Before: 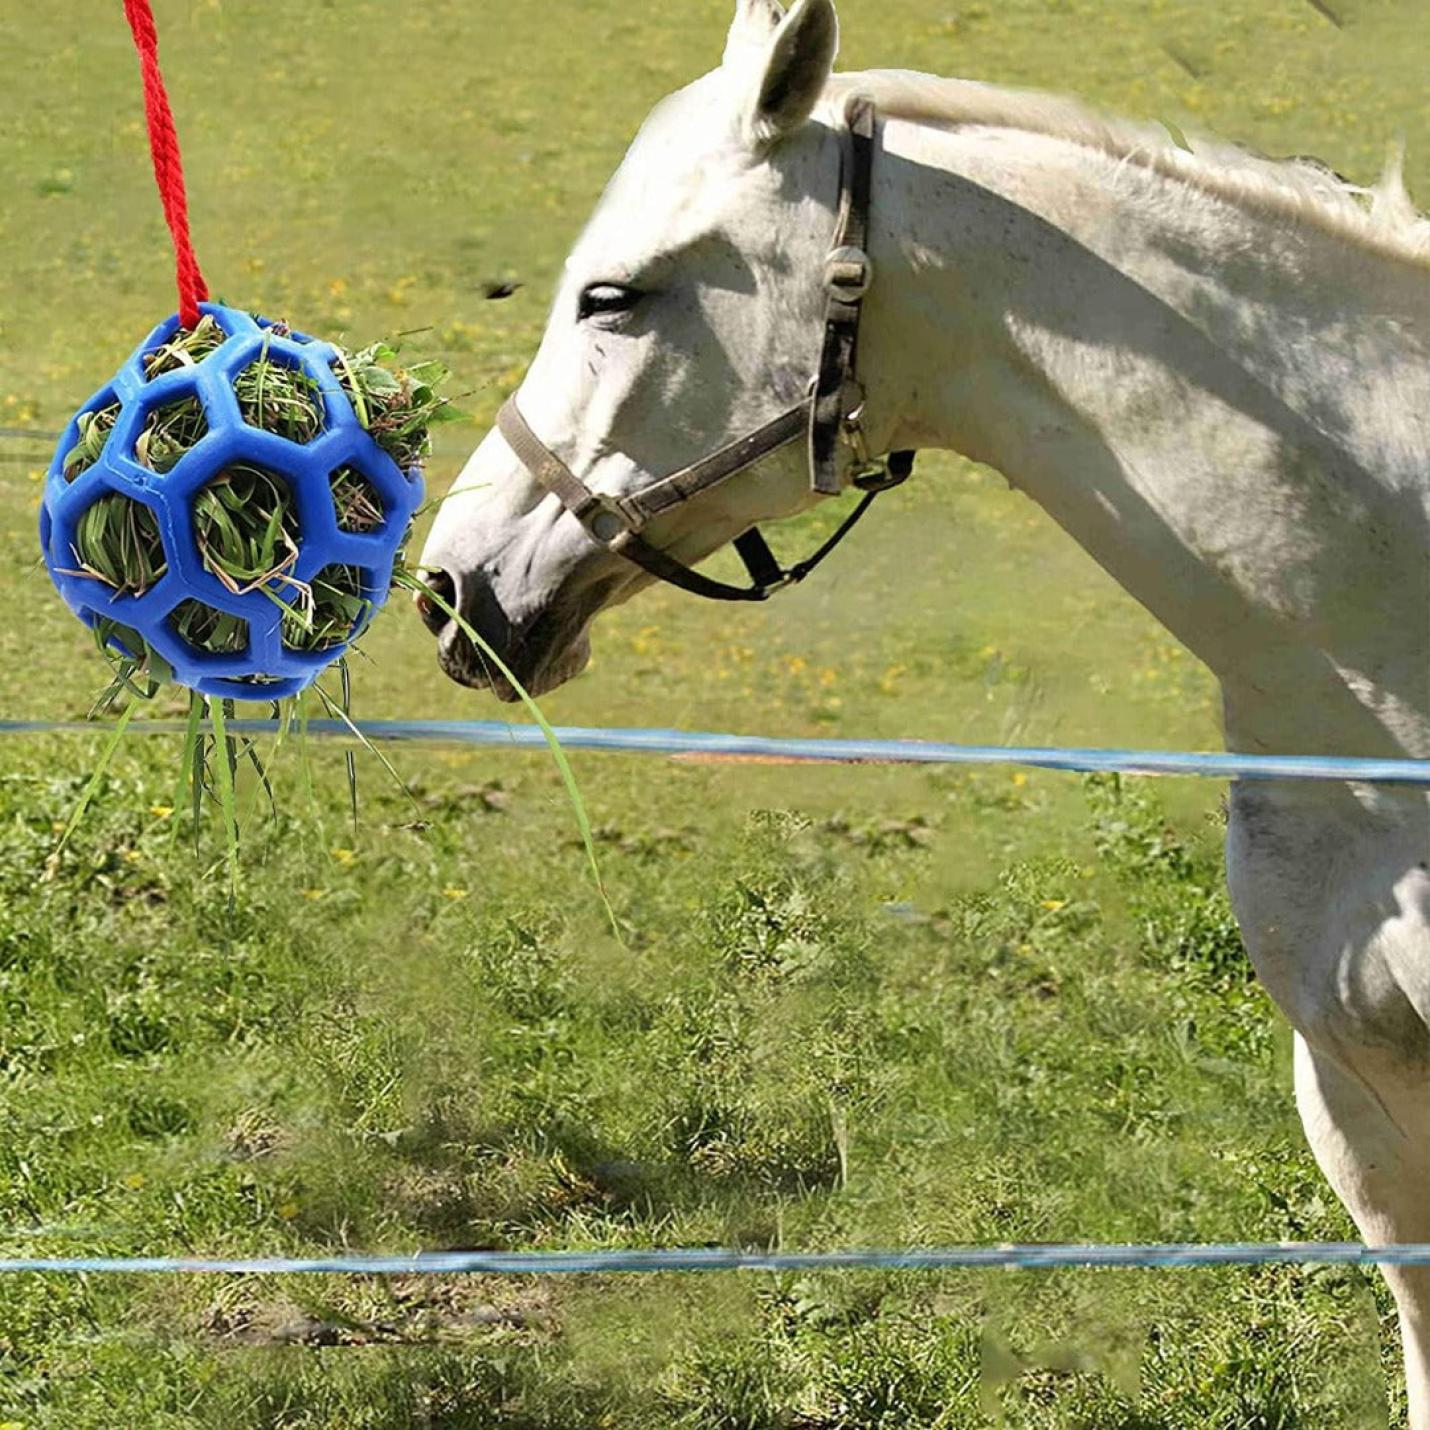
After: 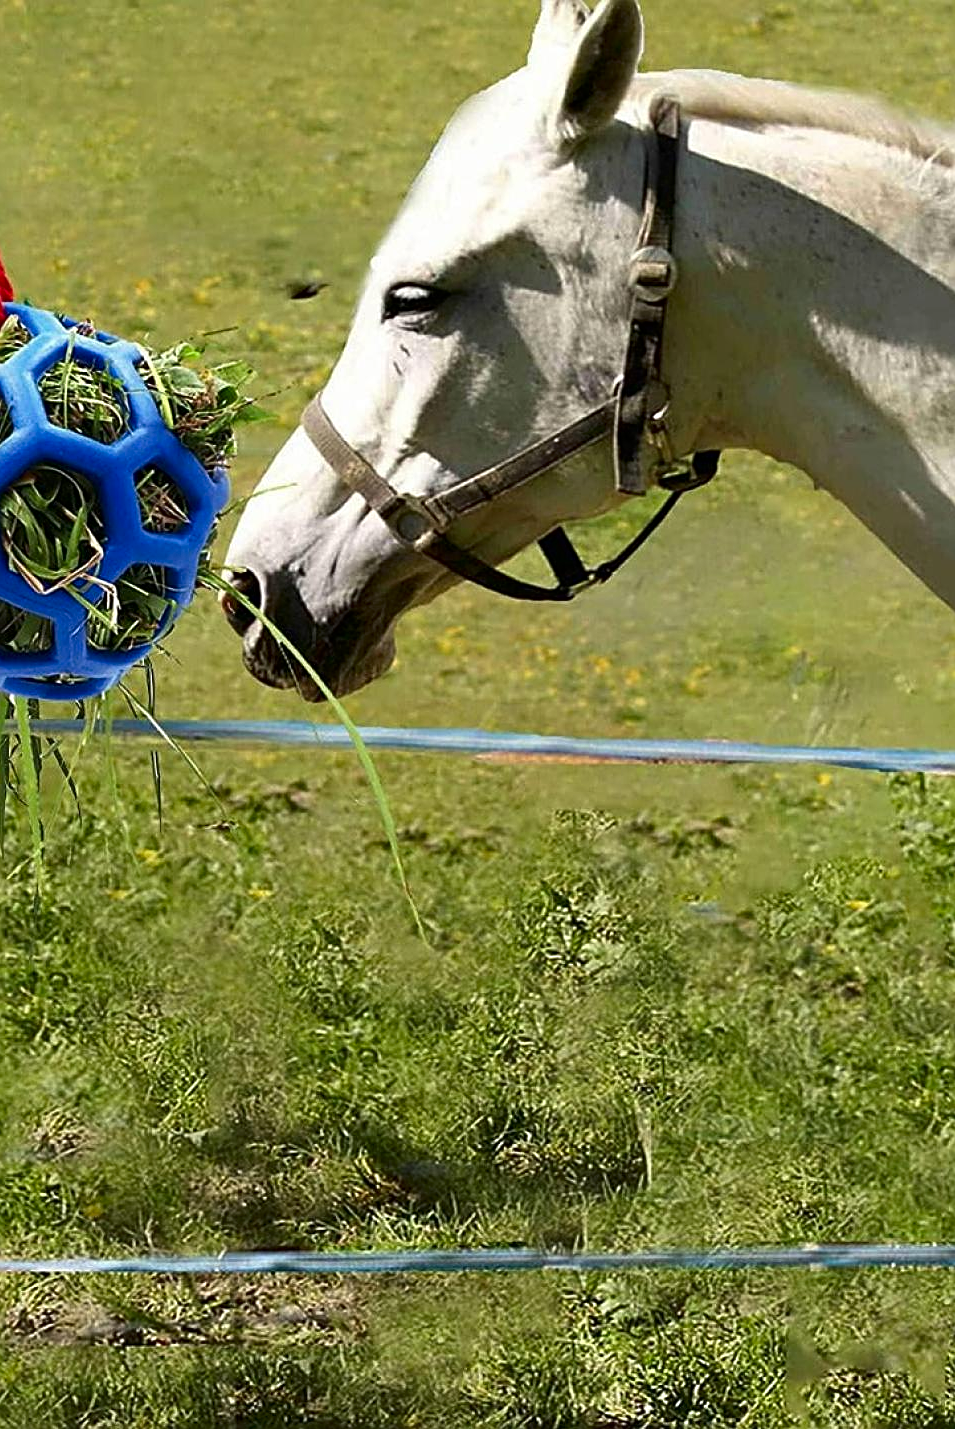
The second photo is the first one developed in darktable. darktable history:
crop and rotate: left 13.696%, right 19.494%
contrast brightness saturation: contrast 0.066, brightness -0.125, saturation 0.058
sharpen: on, module defaults
